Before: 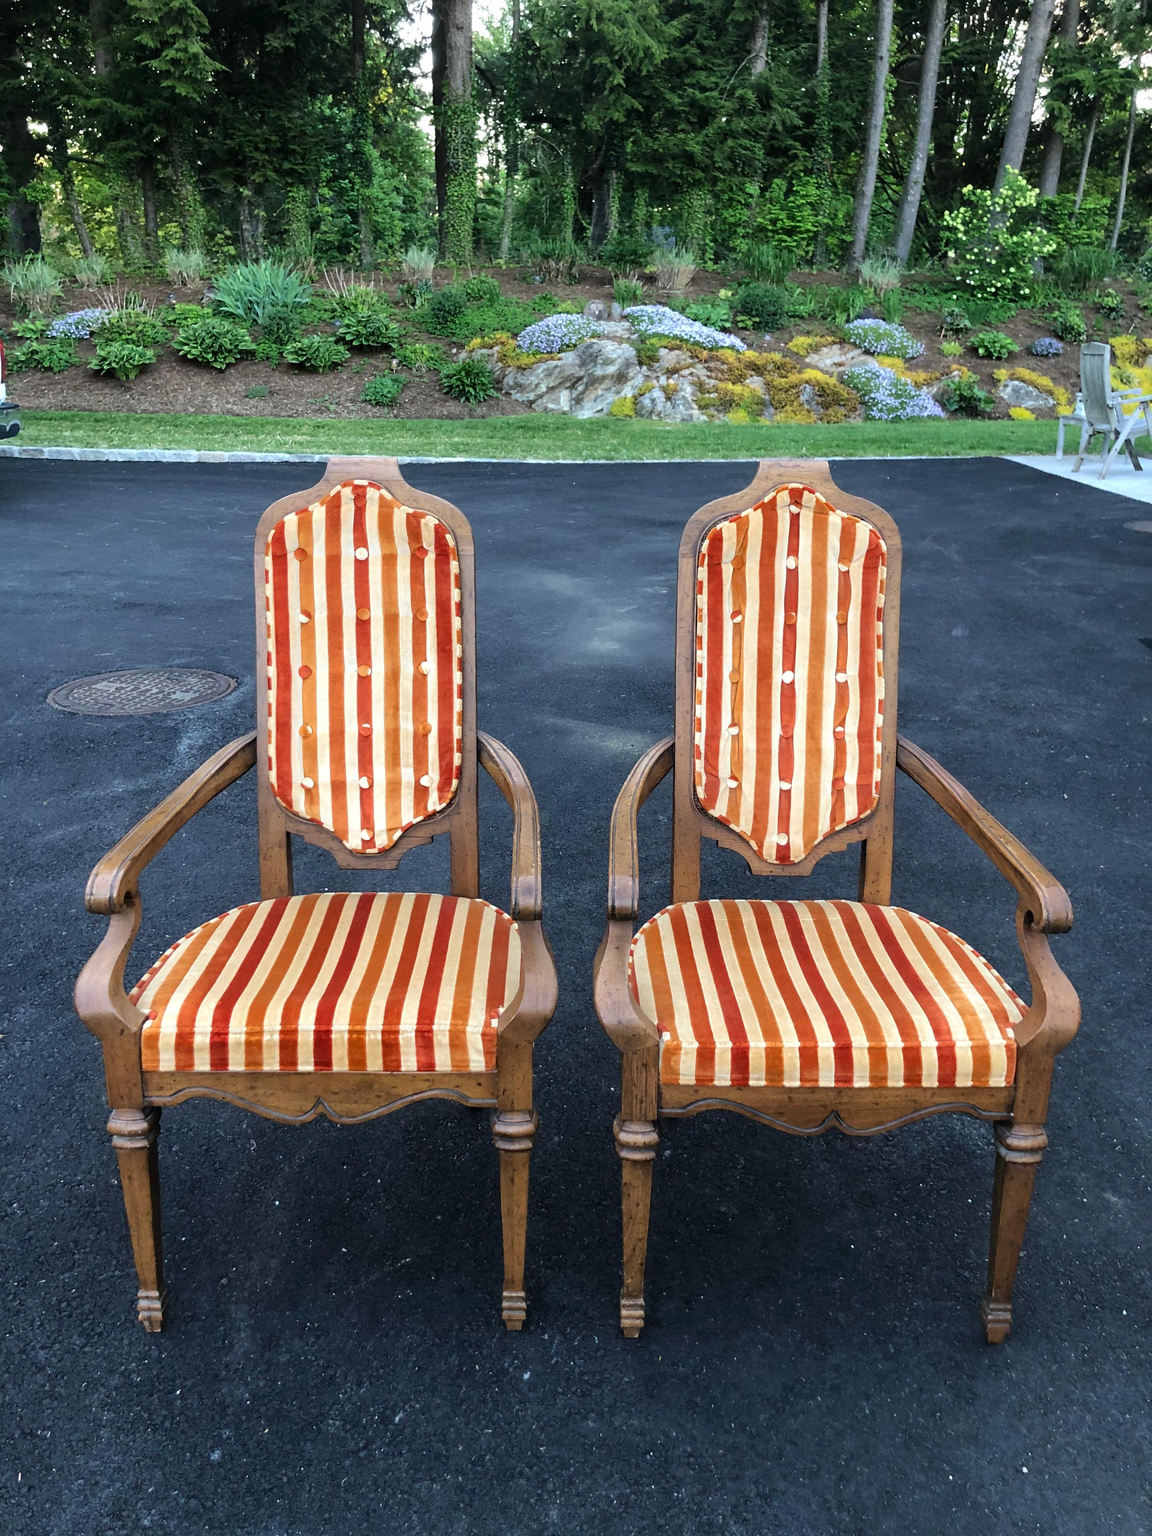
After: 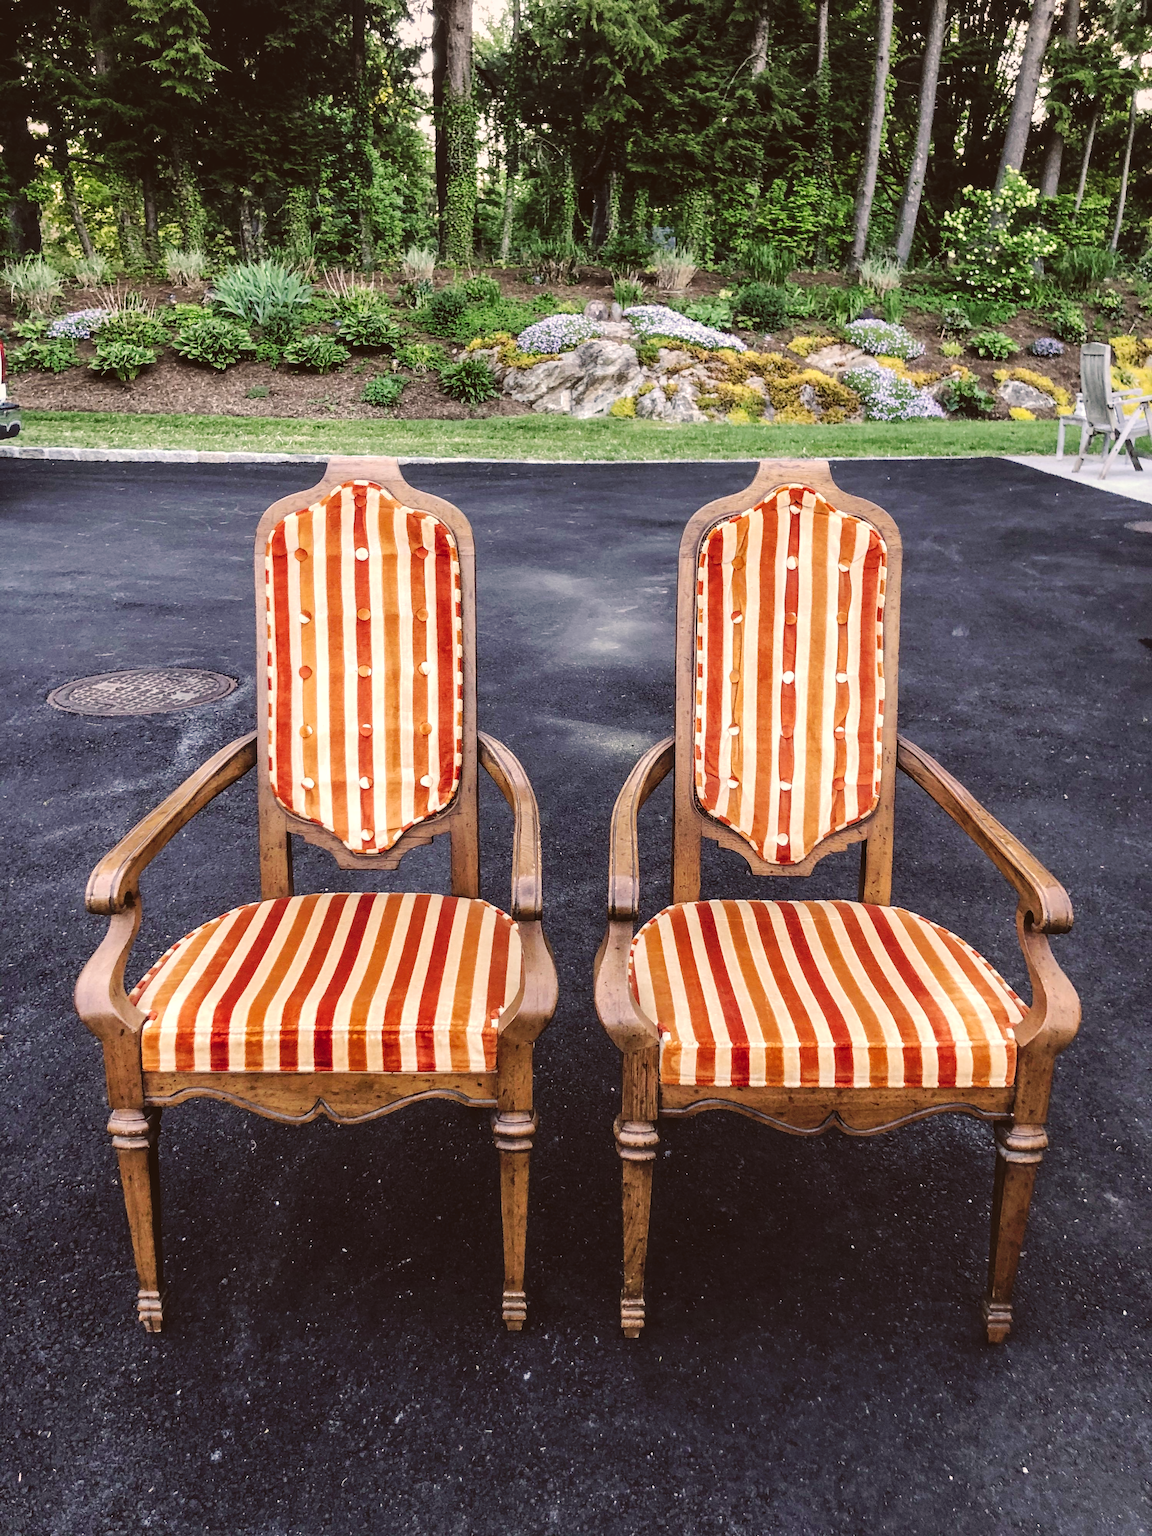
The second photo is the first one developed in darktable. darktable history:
tone curve: curves: ch0 [(0, 0) (0.003, 0.077) (0.011, 0.078) (0.025, 0.078) (0.044, 0.08) (0.069, 0.088) (0.1, 0.102) (0.136, 0.12) (0.177, 0.148) (0.224, 0.191) (0.277, 0.261) (0.335, 0.335) (0.399, 0.419) (0.468, 0.522) (0.543, 0.611) (0.623, 0.702) (0.709, 0.779) (0.801, 0.855) (0.898, 0.918) (1, 1)], preserve colors none
local contrast: on, module defaults
color correction: highlights a* 10.21, highlights b* 9.79, shadows a* 8.61, shadows b* 7.88, saturation 0.8
